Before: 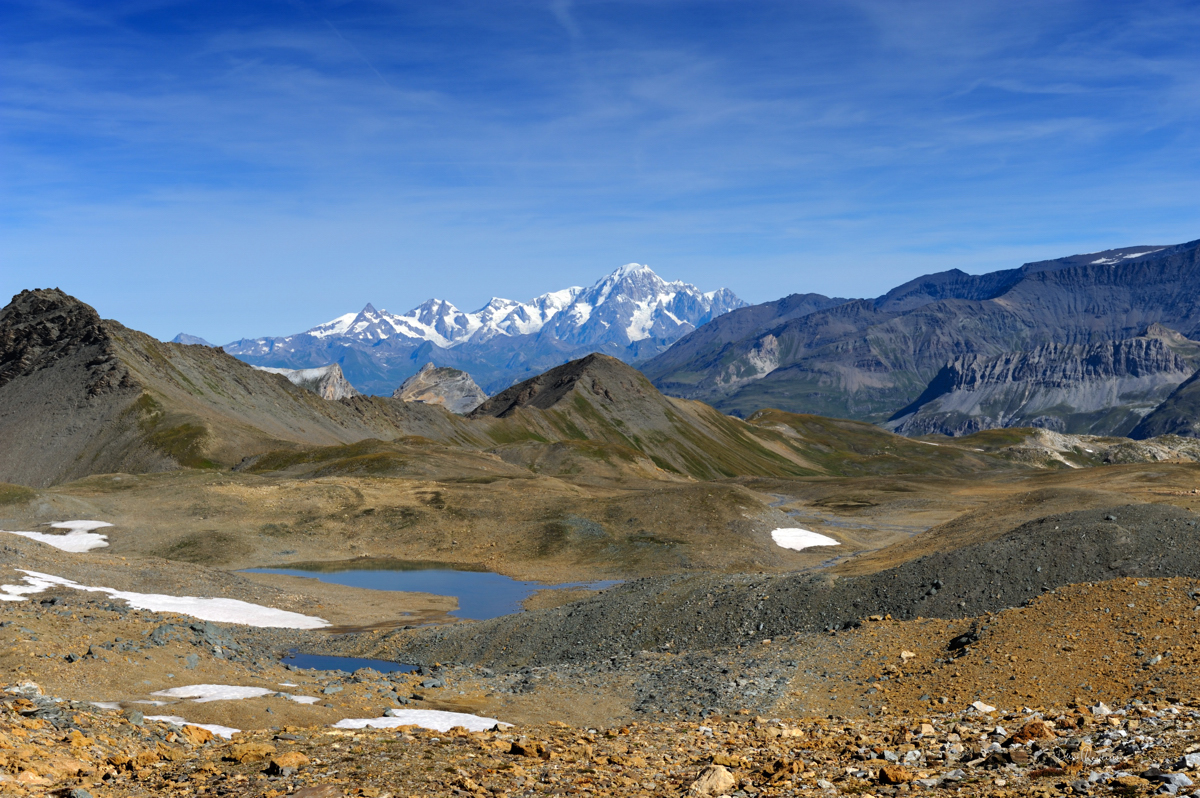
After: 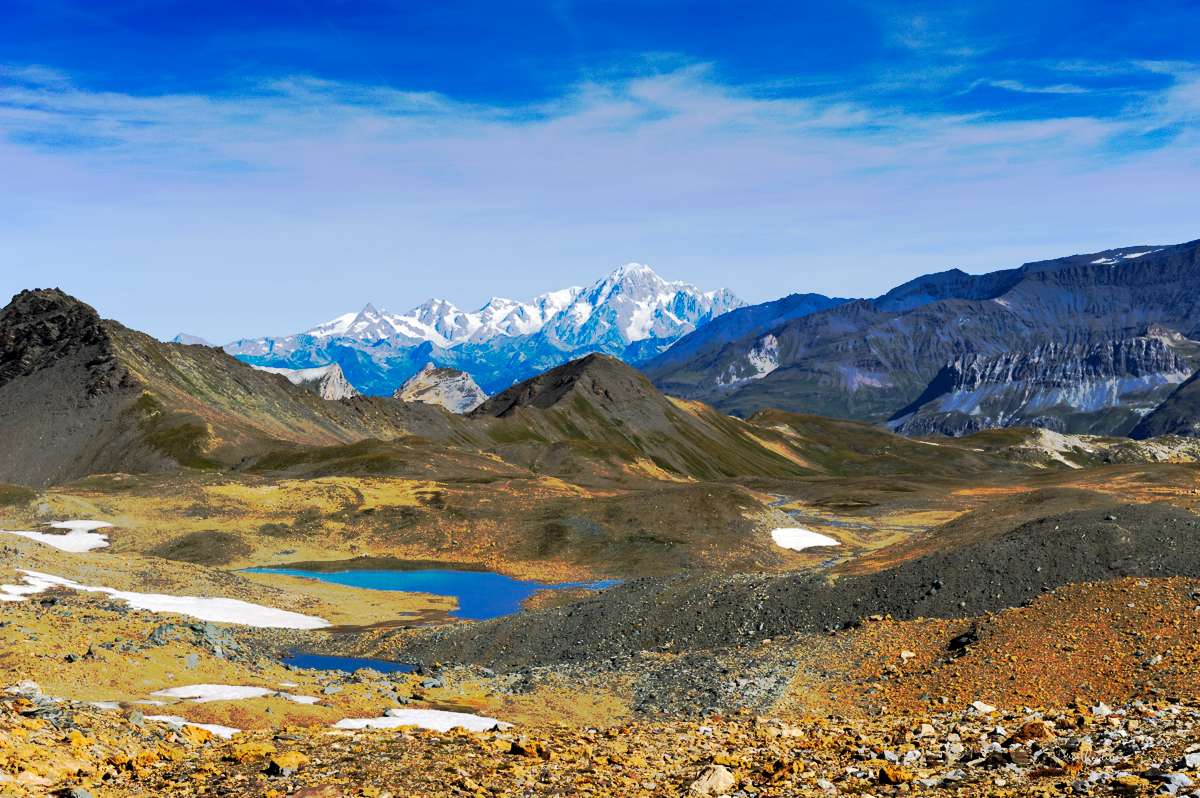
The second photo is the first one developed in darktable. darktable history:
exposure: compensate highlight preservation false
color balance: mode lift, gamma, gain (sRGB), lift [0.97, 1, 1, 1], gamma [1.03, 1, 1, 1]
tone curve: curves: ch0 [(0, 0) (0.003, 0.003) (0.011, 0.011) (0.025, 0.024) (0.044, 0.043) (0.069, 0.067) (0.1, 0.096) (0.136, 0.131) (0.177, 0.171) (0.224, 0.216) (0.277, 0.267) (0.335, 0.323) (0.399, 0.384) (0.468, 0.451) (0.543, 0.678) (0.623, 0.734) (0.709, 0.795) (0.801, 0.859) (0.898, 0.928) (1, 1)], preserve colors none
